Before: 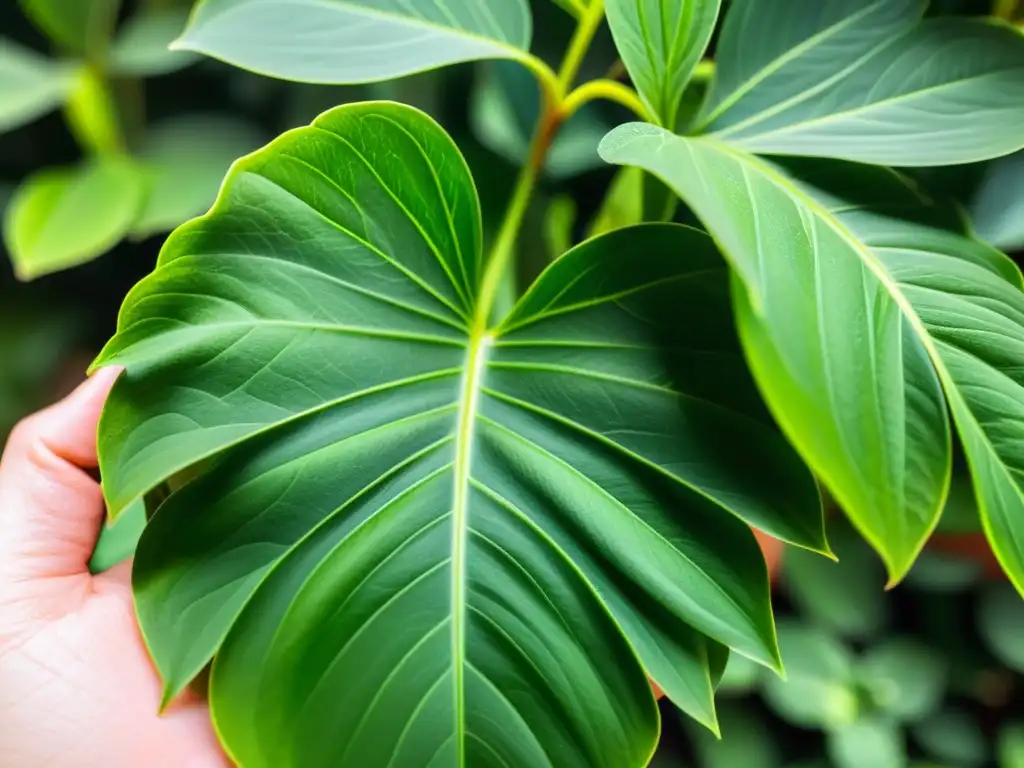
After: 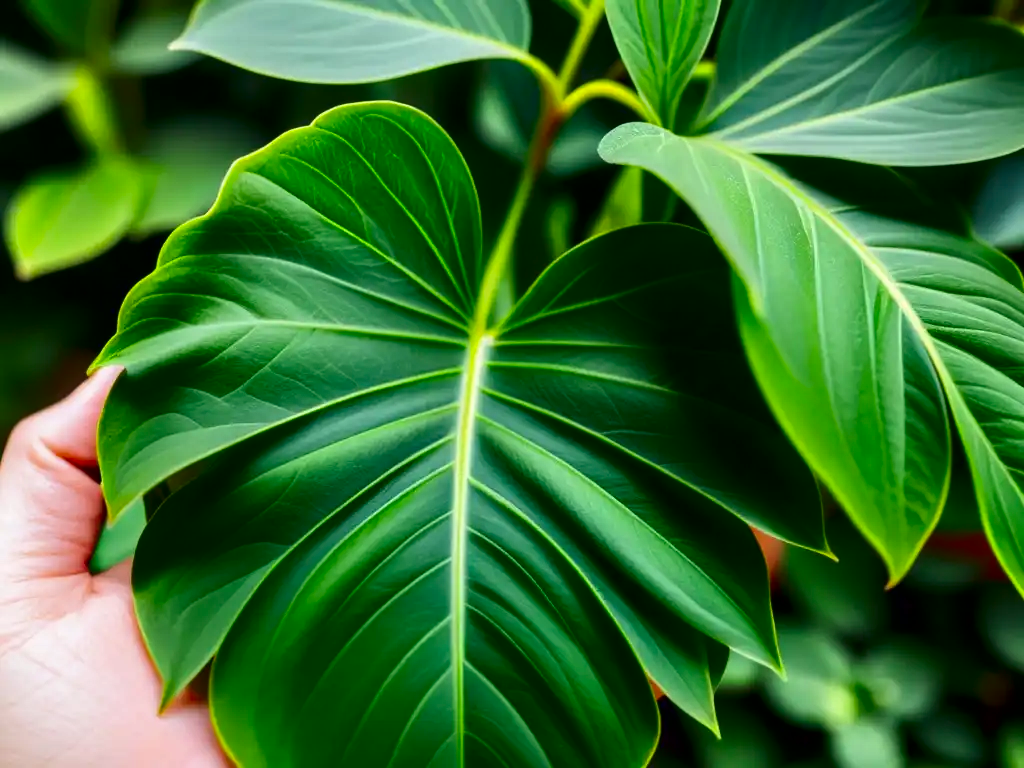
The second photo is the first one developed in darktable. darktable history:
contrast brightness saturation: contrast 0.1, brightness -0.268, saturation 0.149
